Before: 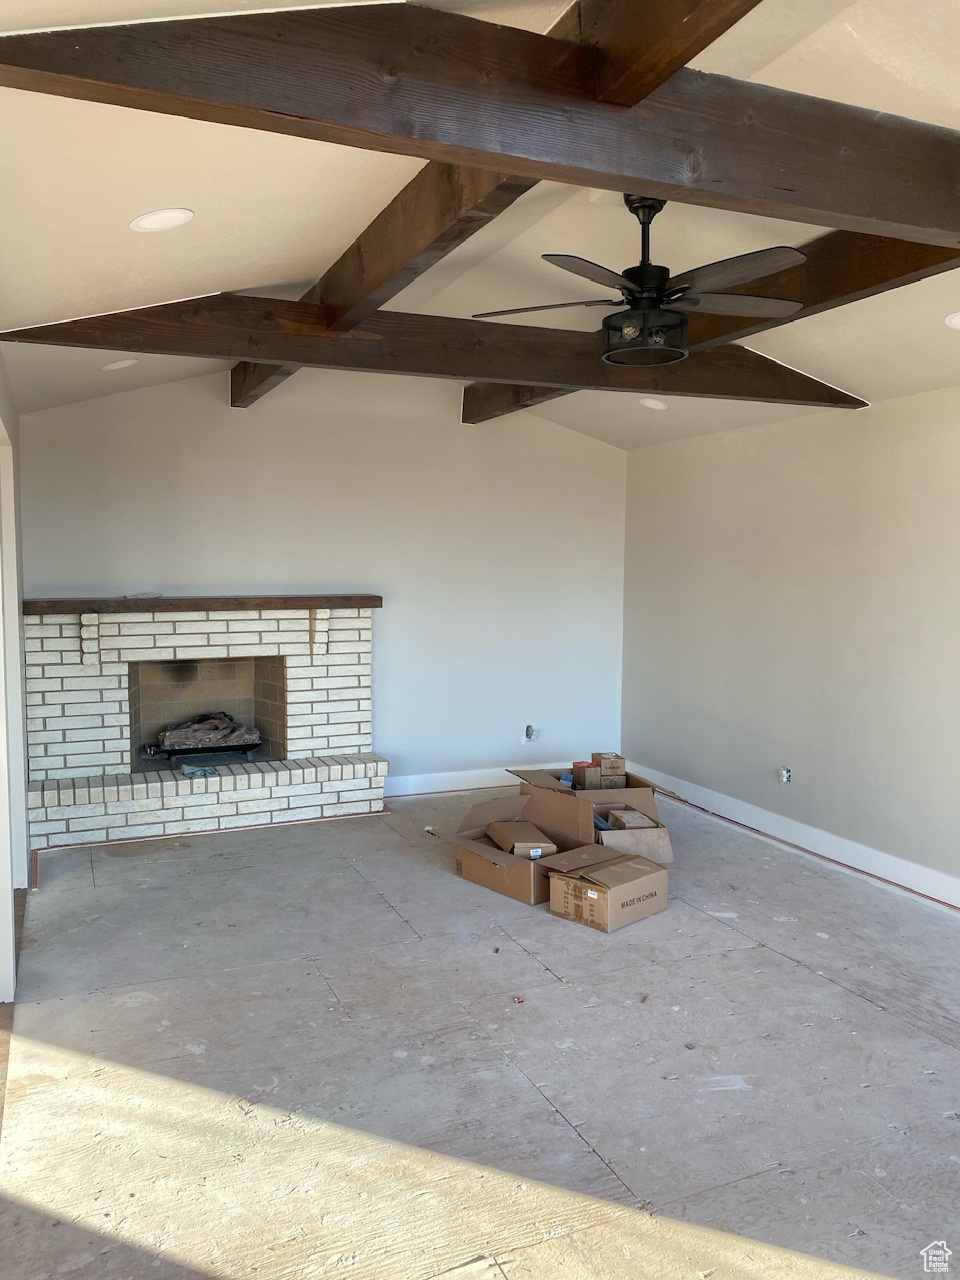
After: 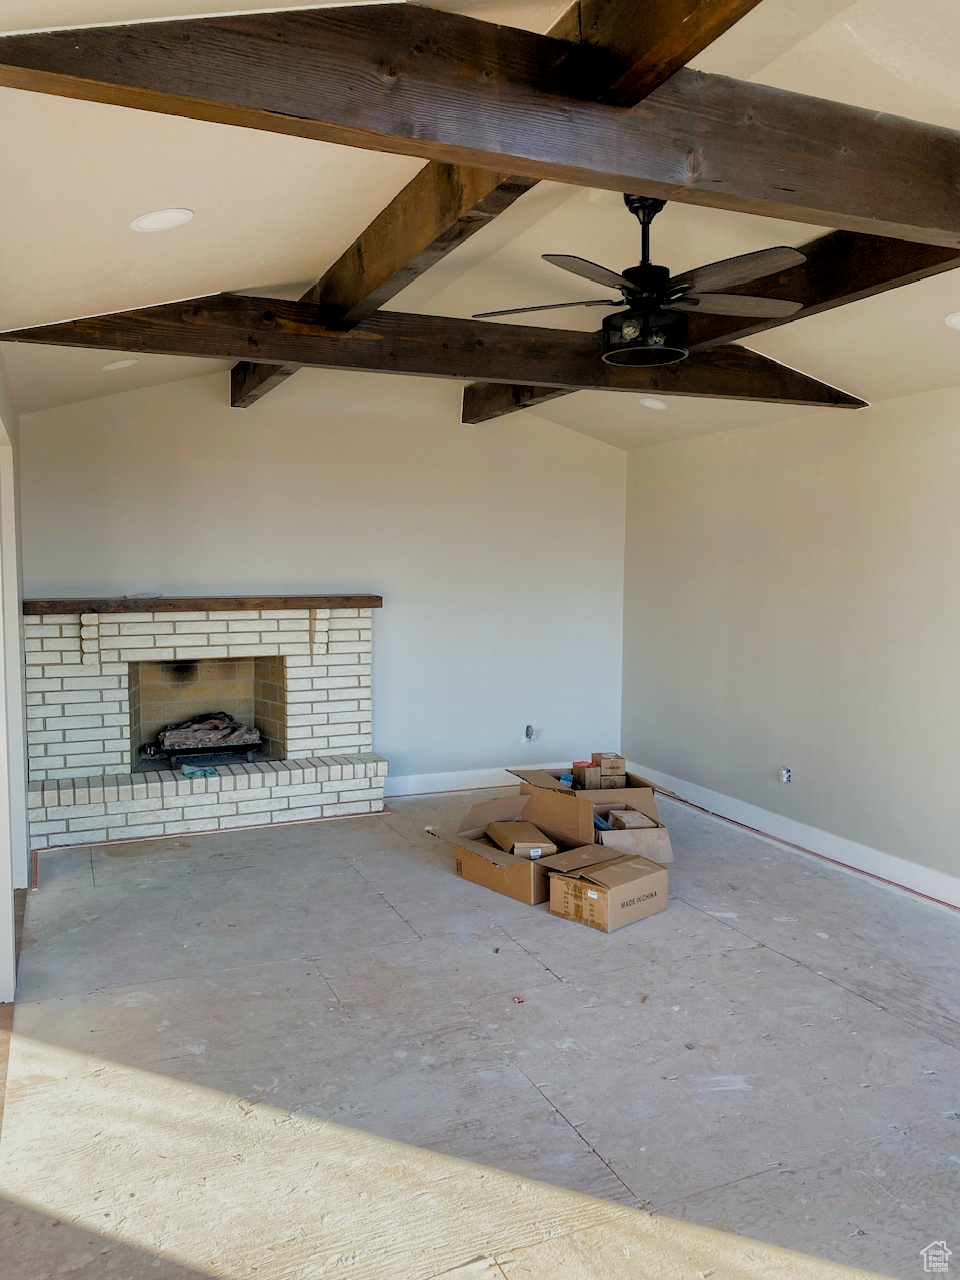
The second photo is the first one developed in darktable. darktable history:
local contrast: highlights 100%, shadows 100%, detail 120%, midtone range 0.2
exposure: black level correction 0, exposure 0.3 EV, compensate highlight preservation false
filmic rgb: black relative exposure -4.4 EV, white relative exposure 5 EV, threshold 3 EV, hardness 2.23, latitude 40.06%, contrast 1.15, highlights saturation mix 10%, shadows ↔ highlights balance 1.04%, preserve chrominance RGB euclidean norm (legacy), color science v4 (2020), enable highlight reconstruction true
